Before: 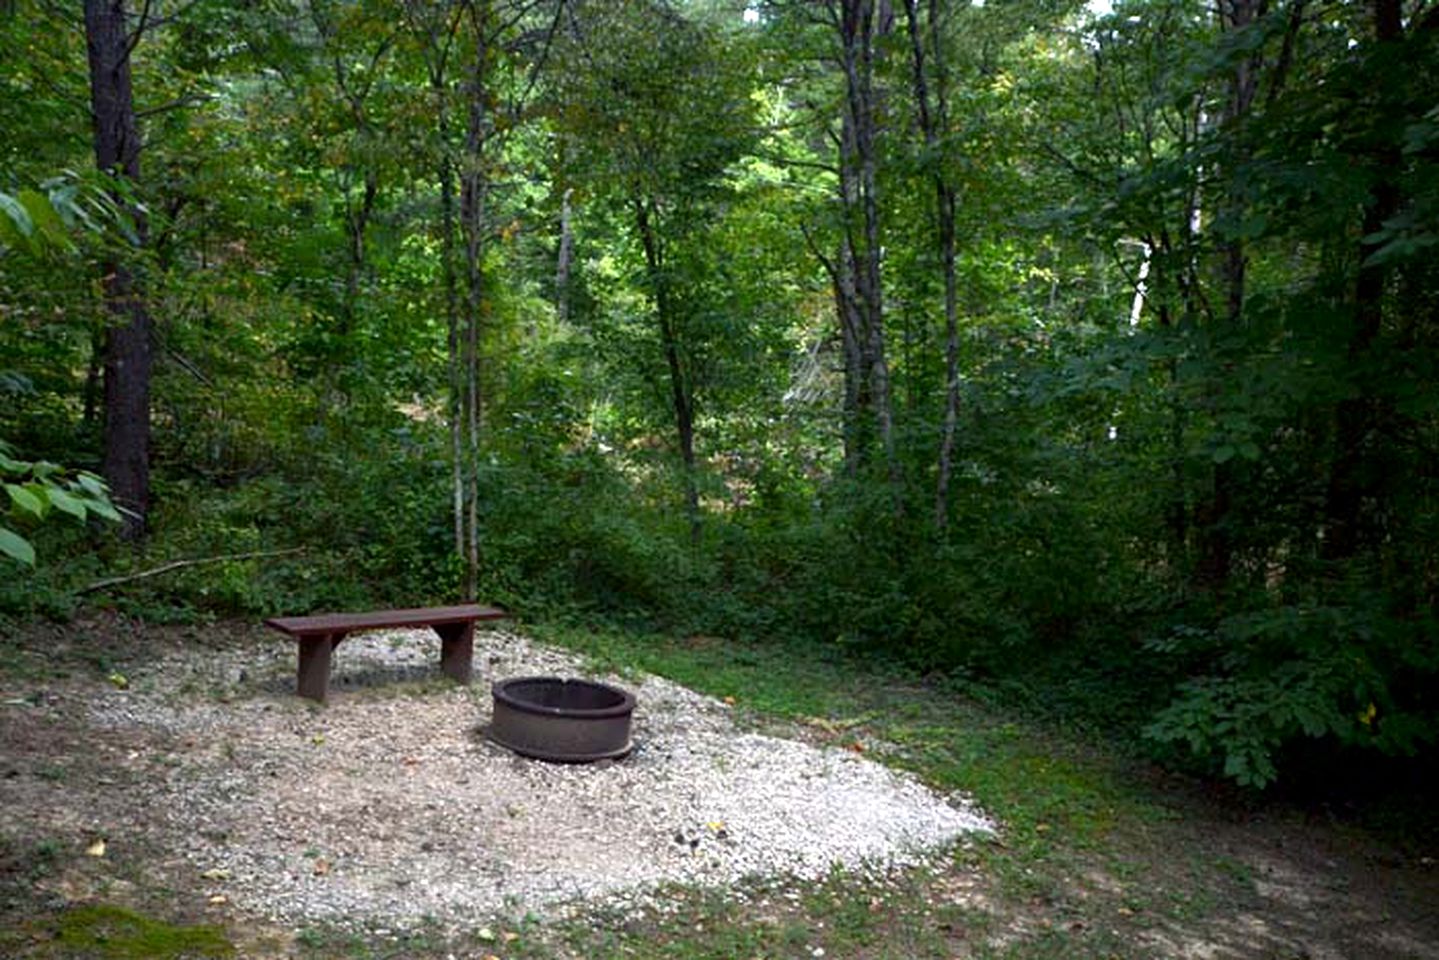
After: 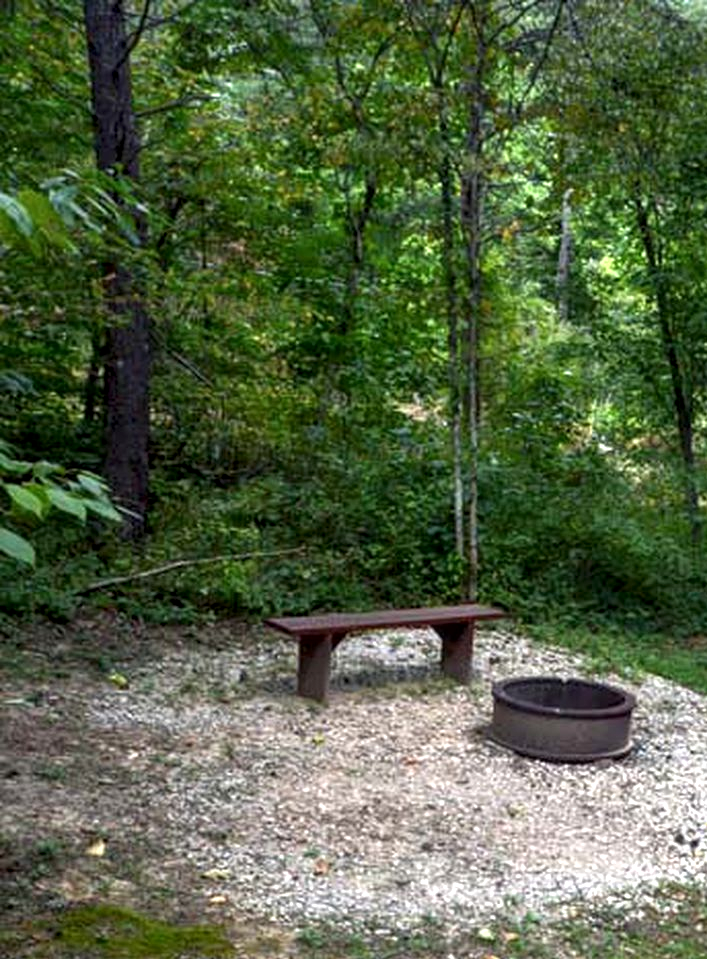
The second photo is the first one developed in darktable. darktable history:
crop and rotate: left 0.008%, top 0%, right 50.835%
local contrast: on, module defaults
exposure: exposure 0.201 EV, compensate highlight preservation false
